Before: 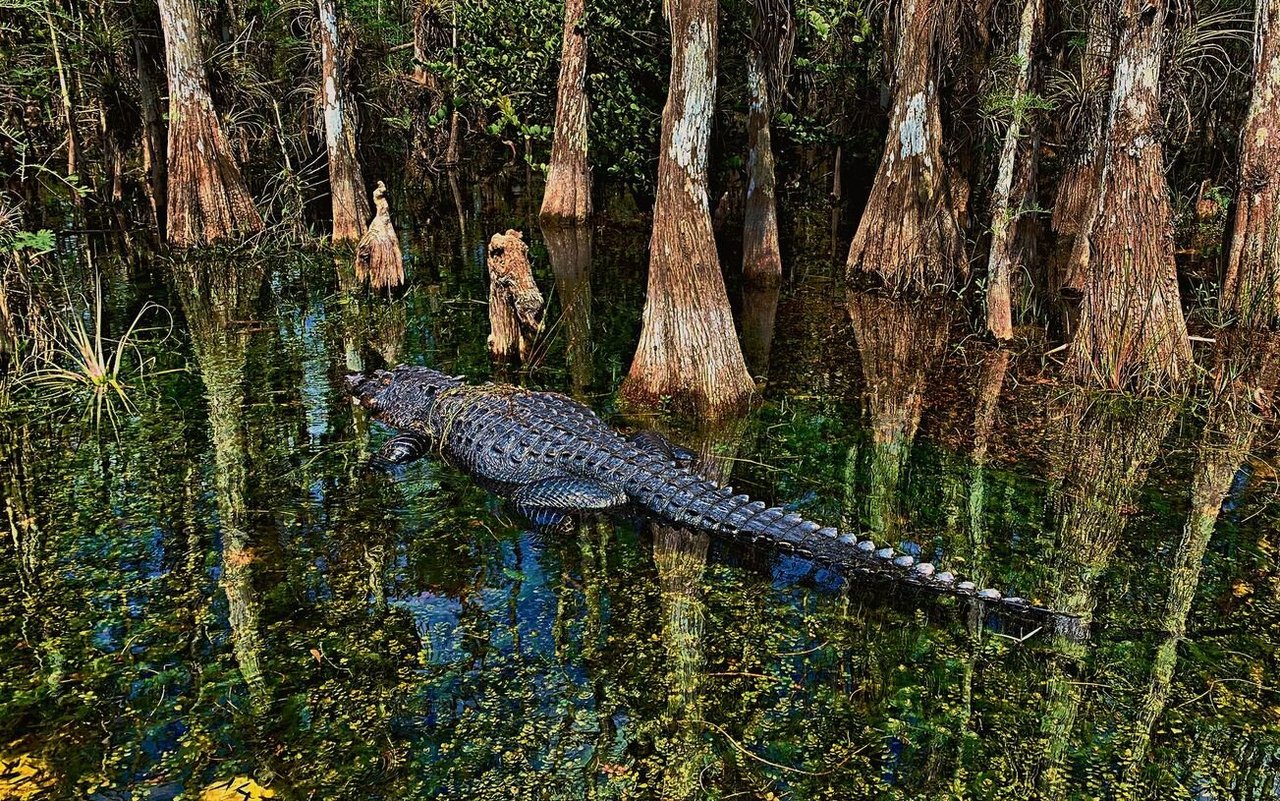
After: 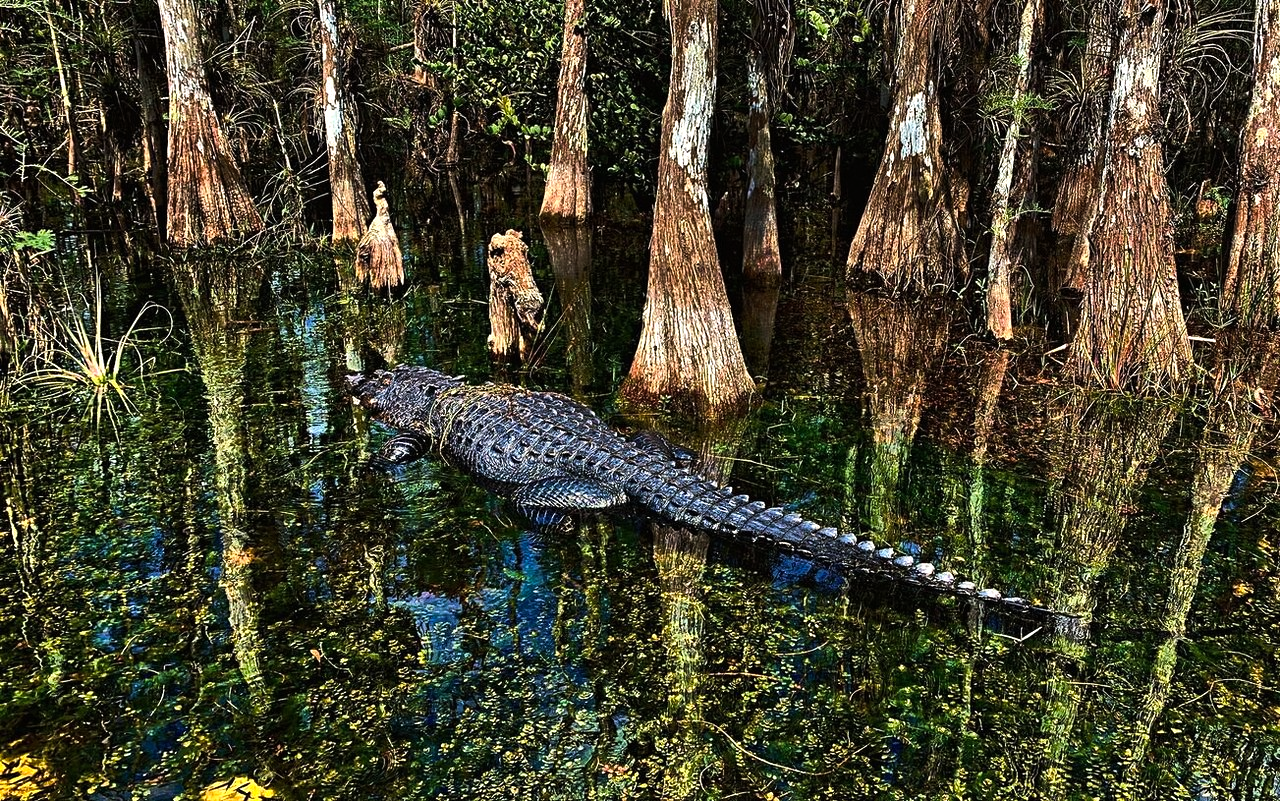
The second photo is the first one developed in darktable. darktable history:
color balance rgb: shadows fall-off 101%, linear chroma grading › mid-tones 7.63%, perceptual saturation grading › mid-tones 11.68%, mask middle-gray fulcrum 22.45%, global vibrance 10.11%, saturation formula JzAzBz (2021)
tone equalizer: -8 EV -0.75 EV, -7 EV -0.7 EV, -6 EV -0.6 EV, -5 EV -0.4 EV, -3 EV 0.4 EV, -2 EV 0.6 EV, -1 EV 0.7 EV, +0 EV 0.75 EV, edges refinement/feathering 500, mask exposure compensation -1.57 EV, preserve details no
